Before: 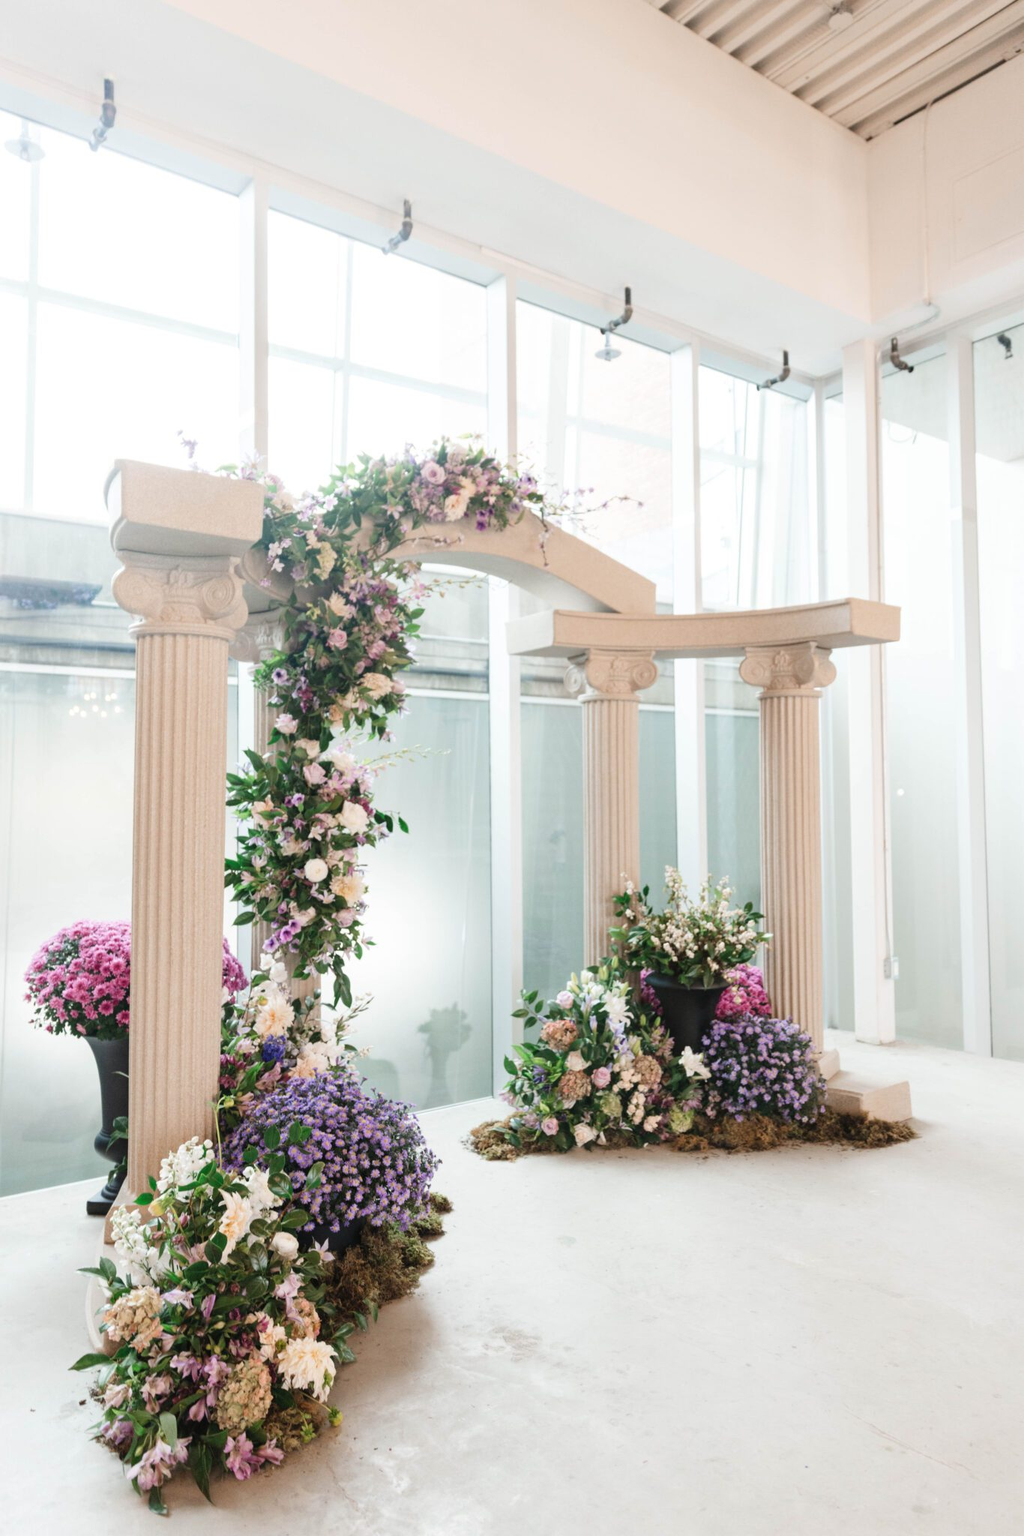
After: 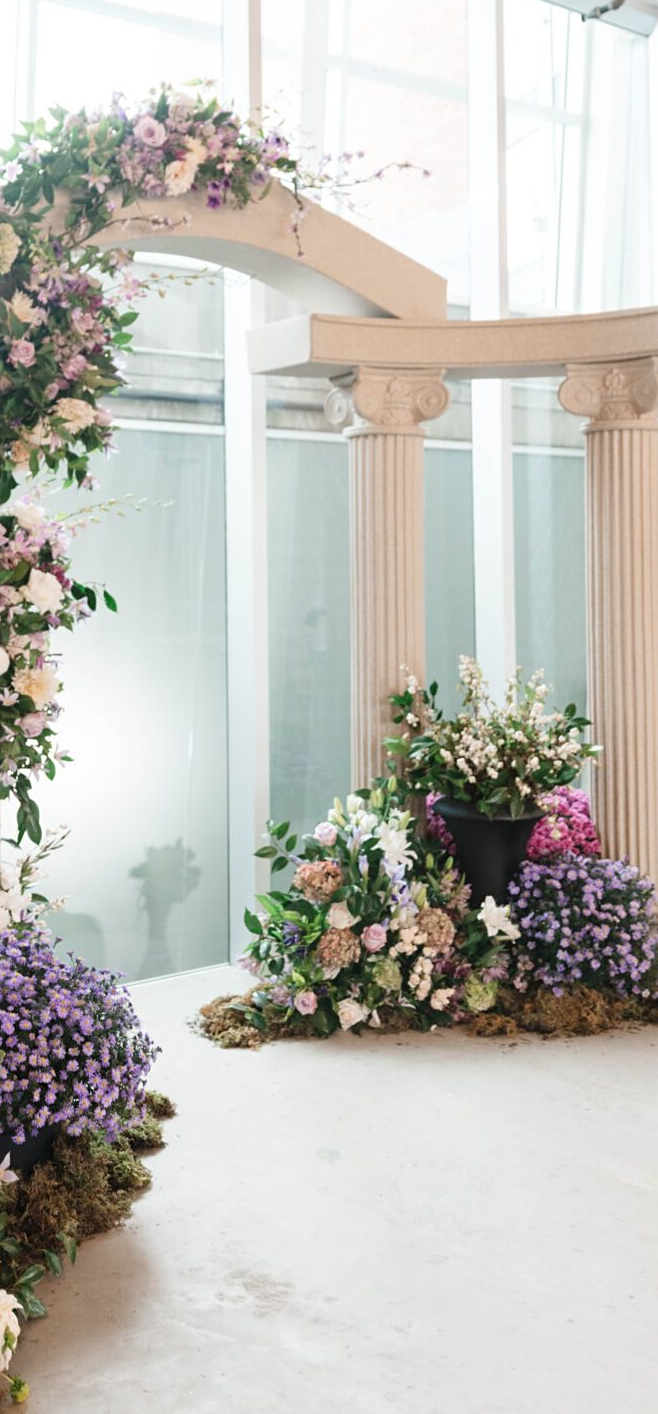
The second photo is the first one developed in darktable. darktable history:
sharpen: amount 0.217
crop: left 31.374%, top 24.369%, right 20.405%, bottom 6.559%
